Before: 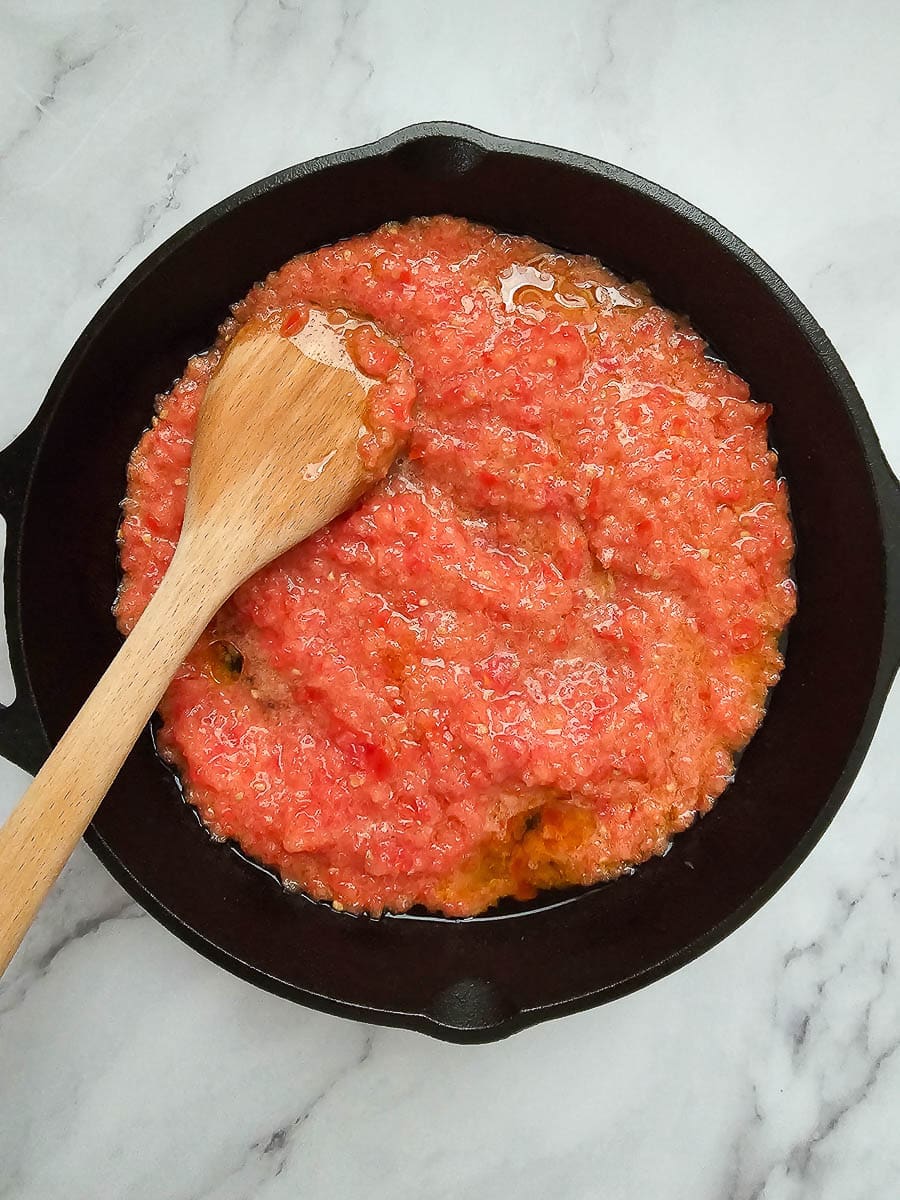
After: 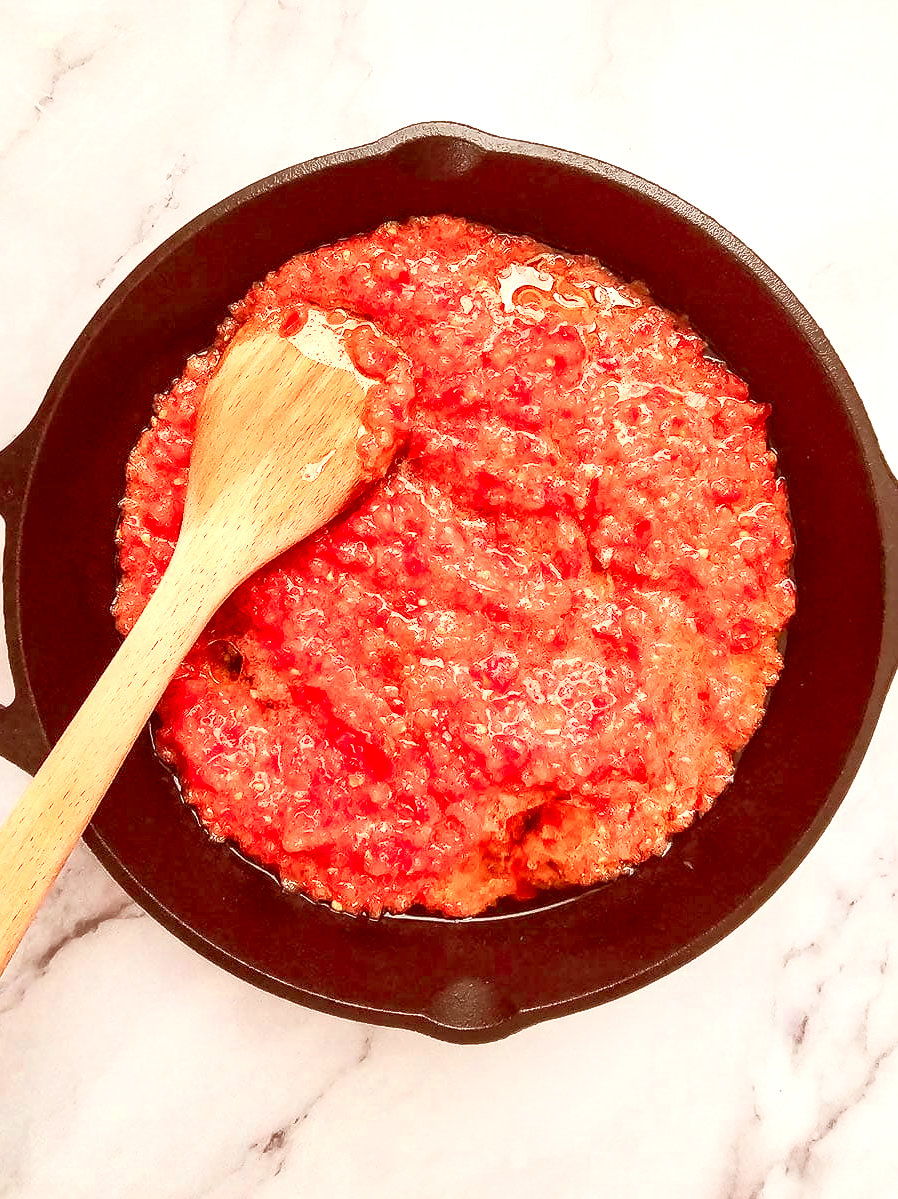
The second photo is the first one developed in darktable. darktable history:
contrast brightness saturation: contrast 0.24, brightness 0.26, saturation 0.39
color balance rgb: perceptual saturation grading › global saturation 20%, global vibrance 20%
local contrast: on, module defaults
rgb curve: curves: ch0 [(0, 0) (0.072, 0.166) (0.217, 0.293) (0.414, 0.42) (1, 1)], compensate middle gray true, preserve colors basic power
tone equalizer: -8 EV -0.75 EV, -7 EV -0.7 EV, -6 EV -0.6 EV, -5 EV -0.4 EV, -3 EV 0.4 EV, -2 EV 0.6 EV, -1 EV 0.7 EV, +0 EV 0.75 EV, edges refinement/feathering 500, mask exposure compensation -1.57 EV, preserve details no
color correction: highlights a* 9.03, highlights b* 8.71, shadows a* 40, shadows b* 40, saturation 0.8
color zones: curves: ch0 [(0, 0.473) (0.001, 0.473) (0.226, 0.548) (0.4, 0.589) (0.525, 0.54) (0.728, 0.403) (0.999, 0.473) (1, 0.473)]; ch1 [(0, 0.619) (0.001, 0.619) (0.234, 0.388) (0.4, 0.372) (0.528, 0.422) (0.732, 0.53) (0.999, 0.619) (1, 0.619)]; ch2 [(0, 0.547) (0.001, 0.547) (0.226, 0.45) (0.4, 0.525) (0.525, 0.585) (0.8, 0.511) (0.999, 0.547) (1, 0.547)]
crop and rotate: left 0.126%
